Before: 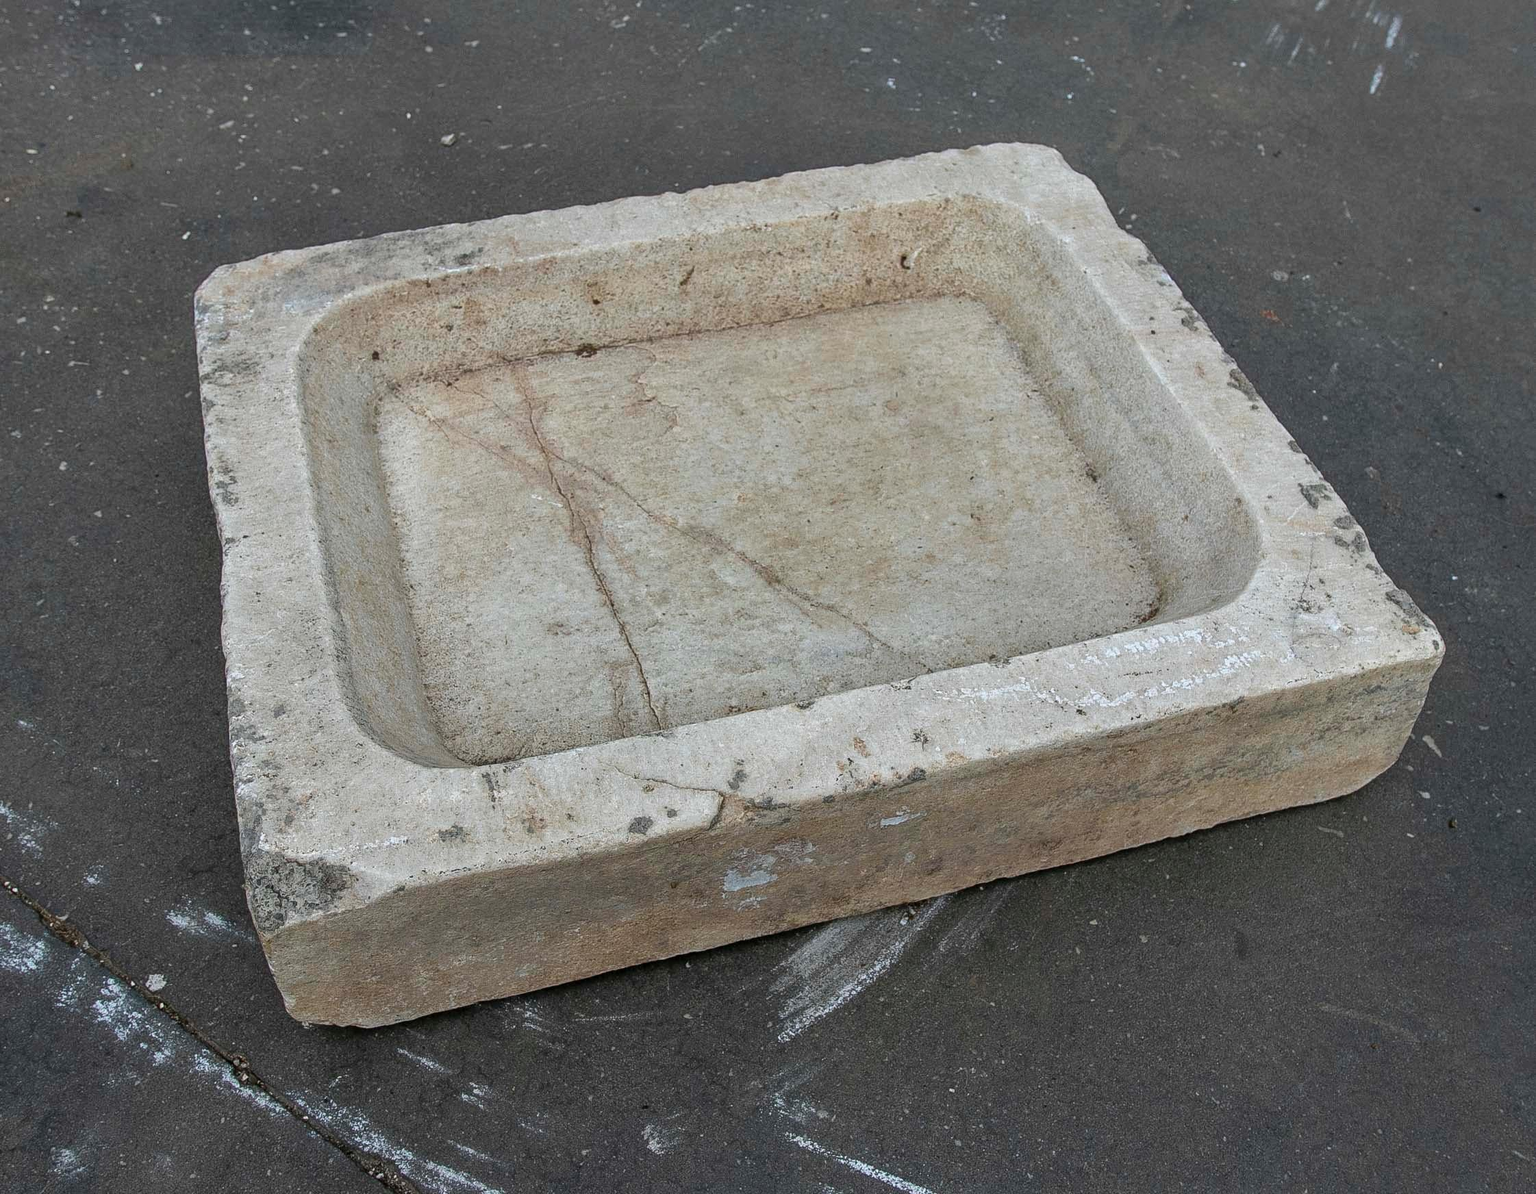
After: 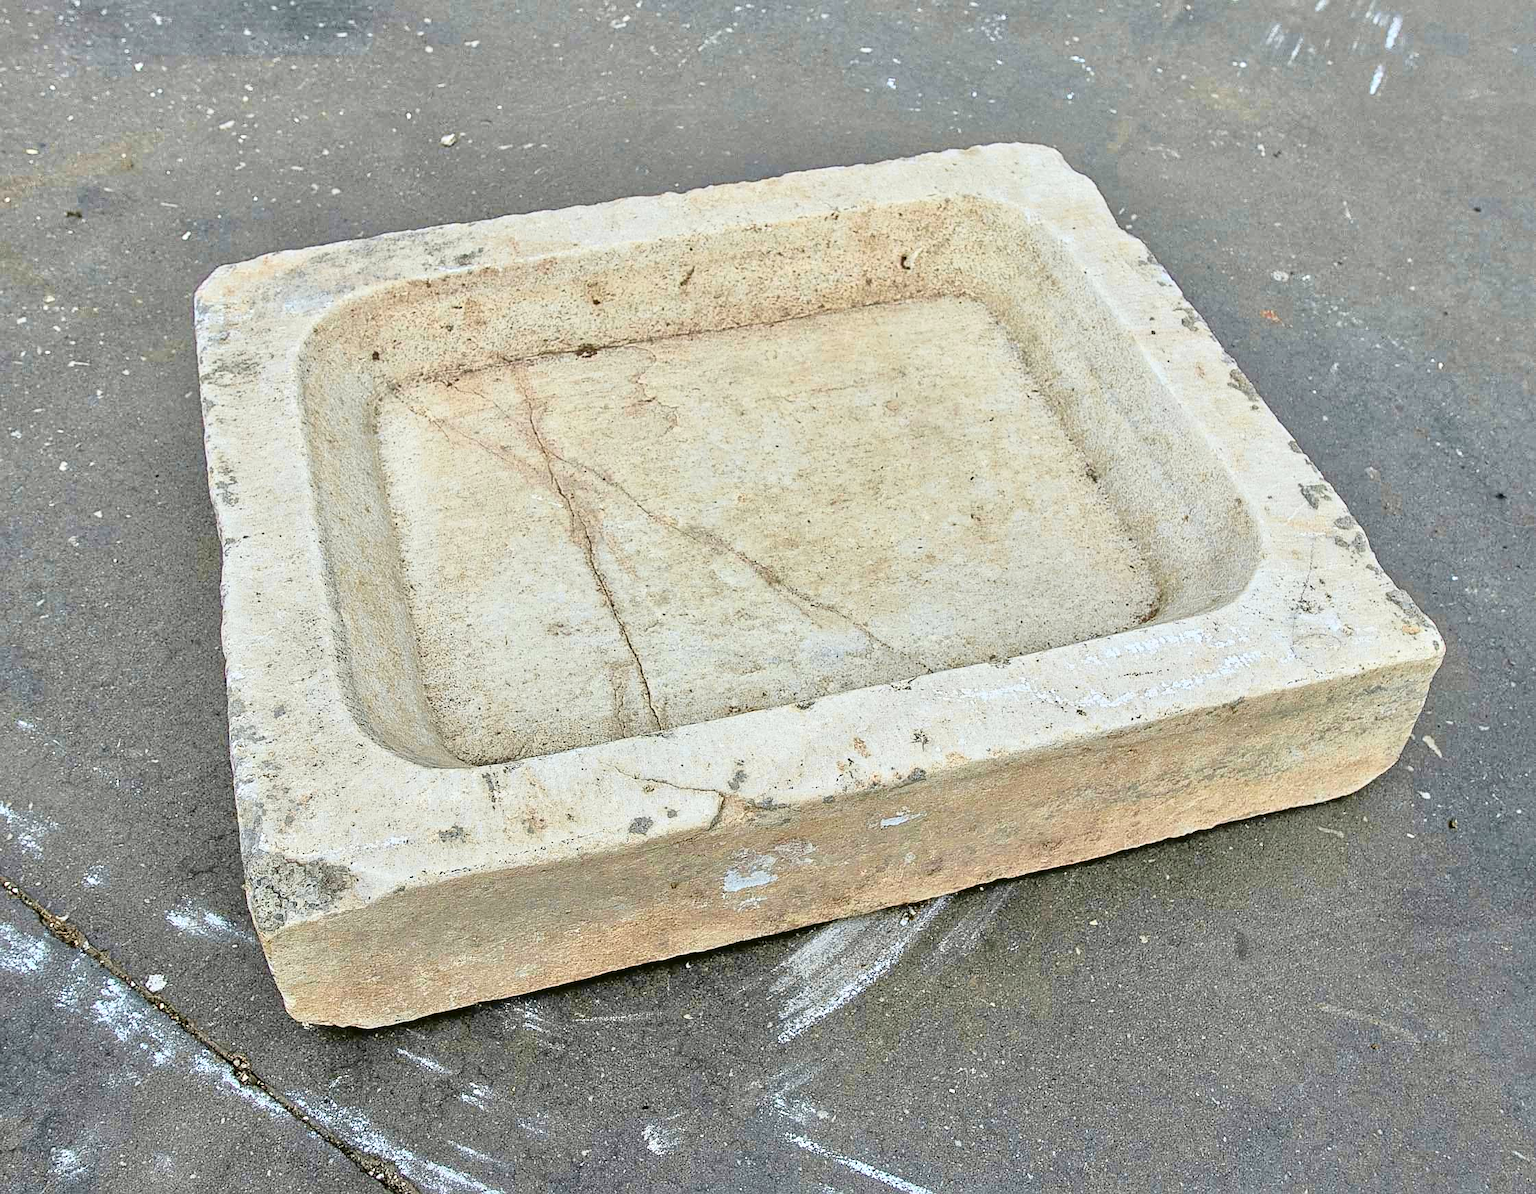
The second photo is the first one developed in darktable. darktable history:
sharpen: radius 1.864, amount 0.398, threshold 1.271
tone curve: curves: ch0 [(0, 0.023) (0.087, 0.065) (0.184, 0.168) (0.45, 0.54) (0.57, 0.683) (0.706, 0.841) (0.877, 0.948) (1, 0.984)]; ch1 [(0, 0) (0.388, 0.369) (0.447, 0.447) (0.505, 0.5) (0.534, 0.535) (0.563, 0.563) (0.579, 0.59) (0.644, 0.663) (1, 1)]; ch2 [(0, 0) (0.301, 0.259) (0.385, 0.395) (0.492, 0.496) (0.518, 0.537) (0.583, 0.605) (0.673, 0.667) (1, 1)], color space Lab, independent channels, preserve colors none
tone equalizer: -7 EV 0.15 EV, -6 EV 0.6 EV, -5 EV 1.15 EV, -4 EV 1.33 EV, -3 EV 1.15 EV, -2 EV 0.6 EV, -1 EV 0.15 EV, mask exposure compensation -0.5 EV
